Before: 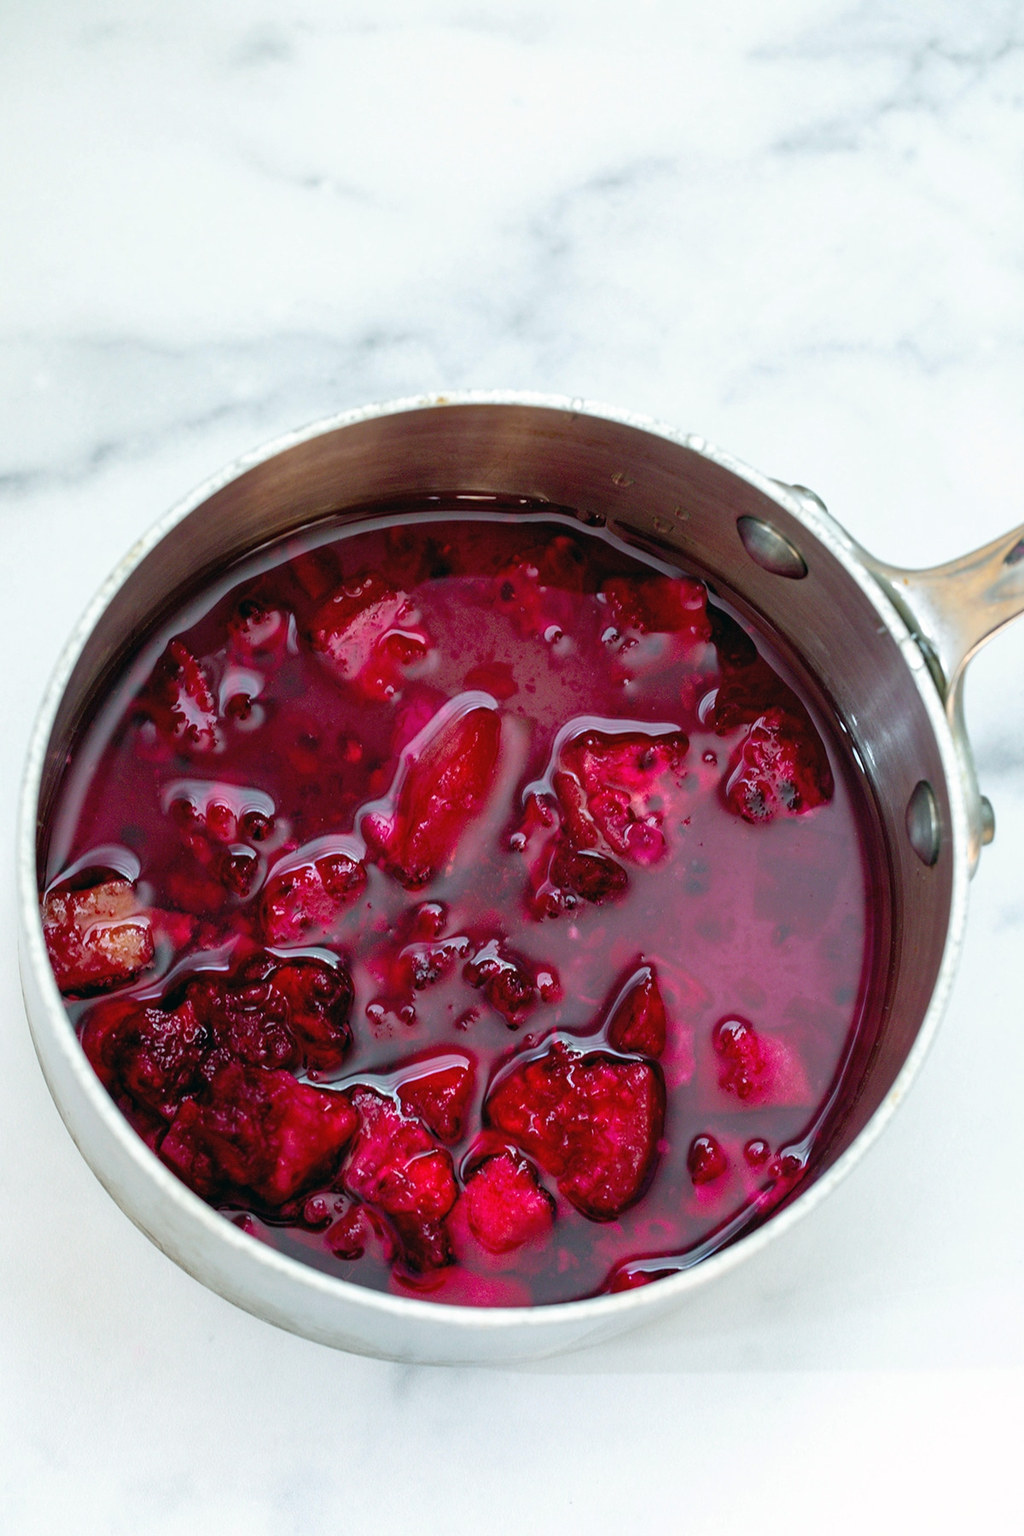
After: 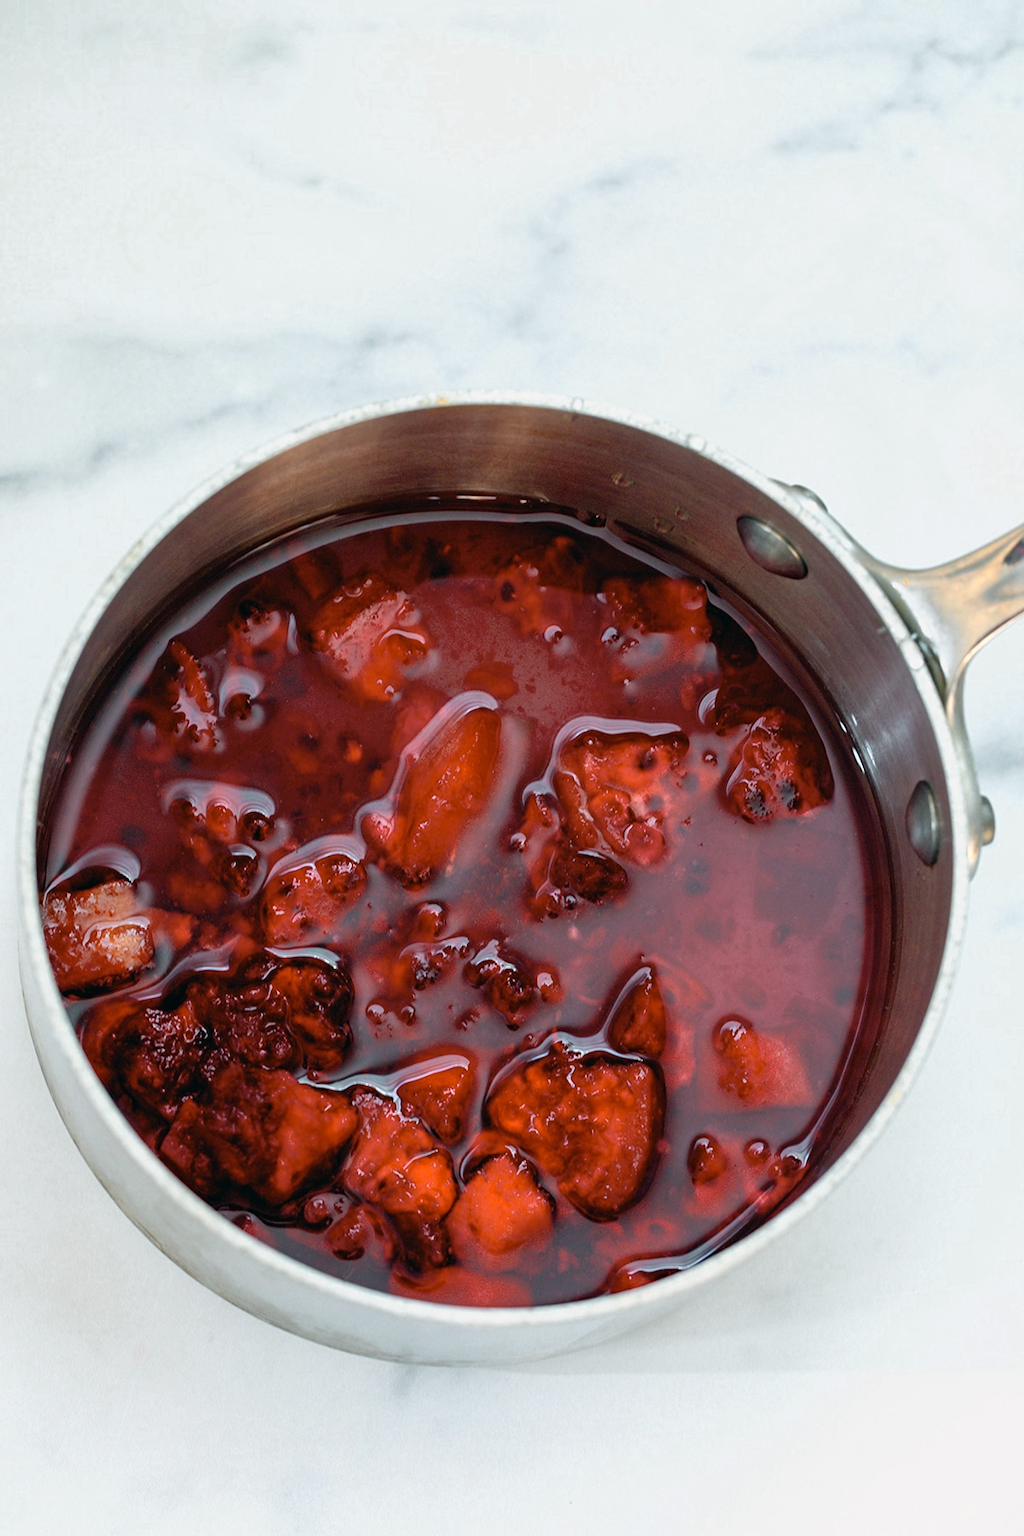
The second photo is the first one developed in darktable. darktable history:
exposure: exposure -0.151 EV, compensate highlight preservation false
color zones: curves: ch0 [(0.018, 0.548) (0.197, 0.654) (0.425, 0.447) (0.605, 0.658) (0.732, 0.579)]; ch1 [(0.105, 0.531) (0.224, 0.531) (0.386, 0.39) (0.618, 0.456) (0.732, 0.456) (0.956, 0.421)]; ch2 [(0.039, 0.583) (0.215, 0.465) (0.399, 0.544) (0.465, 0.548) (0.614, 0.447) (0.724, 0.43) (0.882, 0.623) (0.956, 0.632)]
